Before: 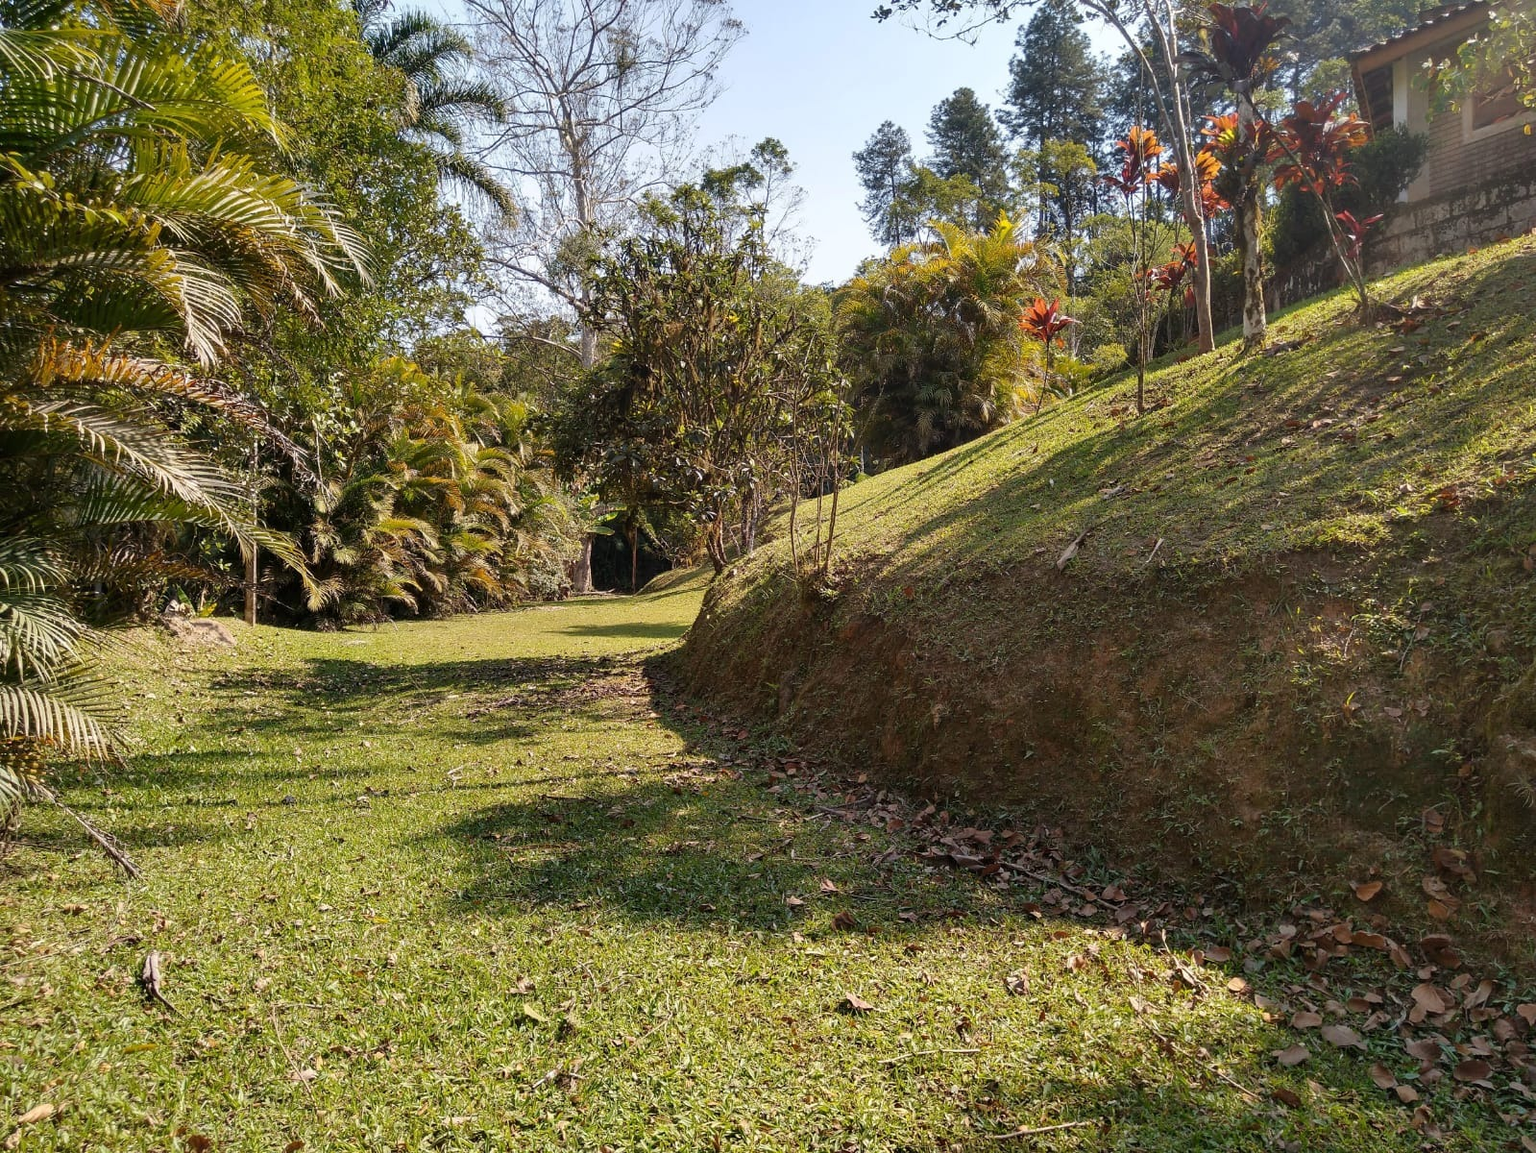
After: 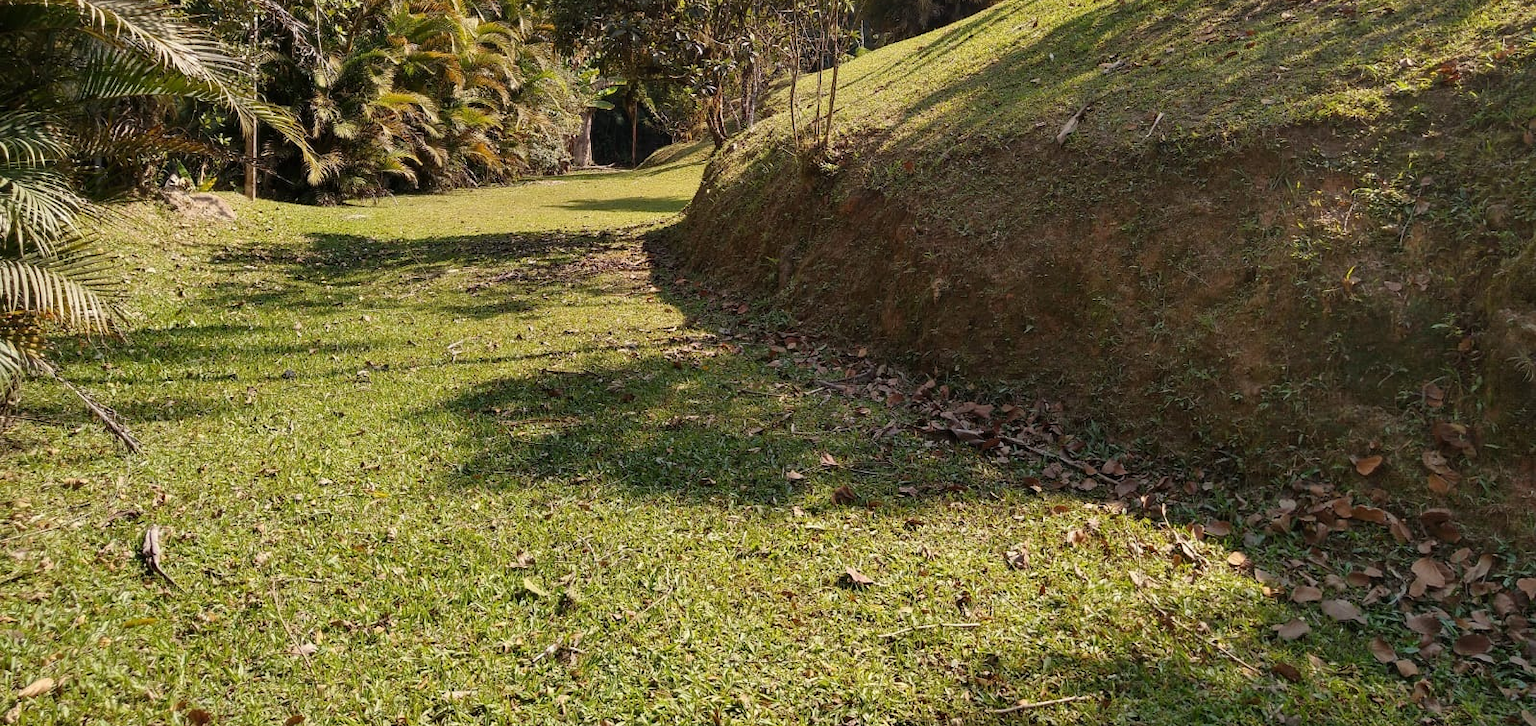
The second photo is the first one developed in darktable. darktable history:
tone equalizer: mask exposure compensation -0.486 EV
crop and rotate: top 36.988%
